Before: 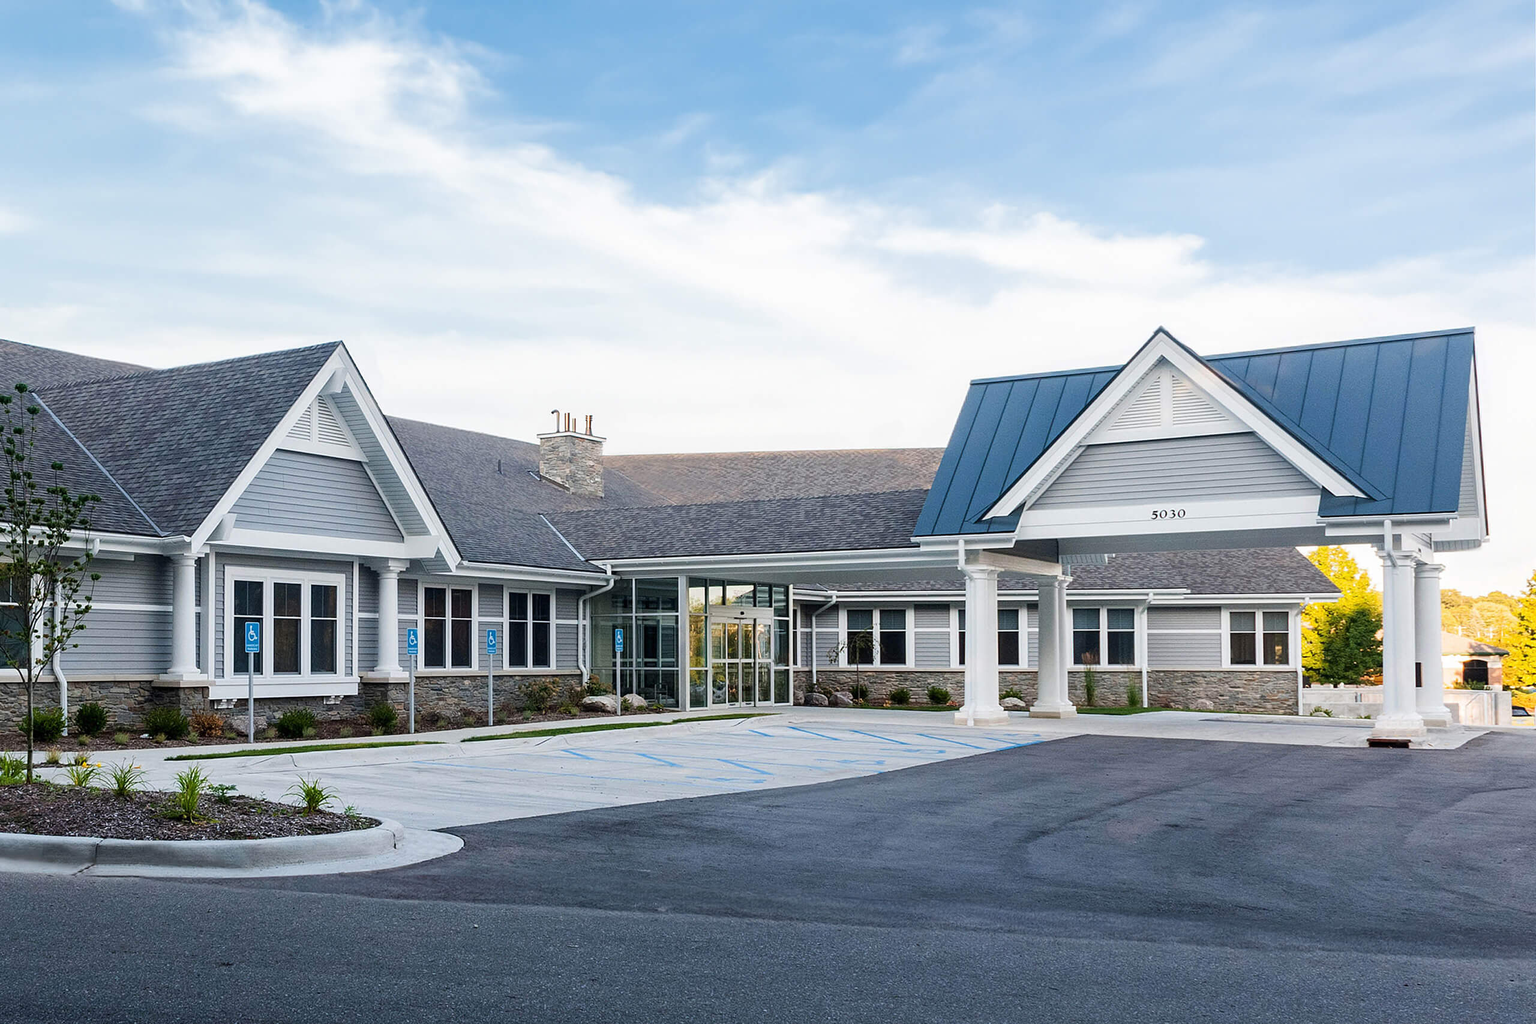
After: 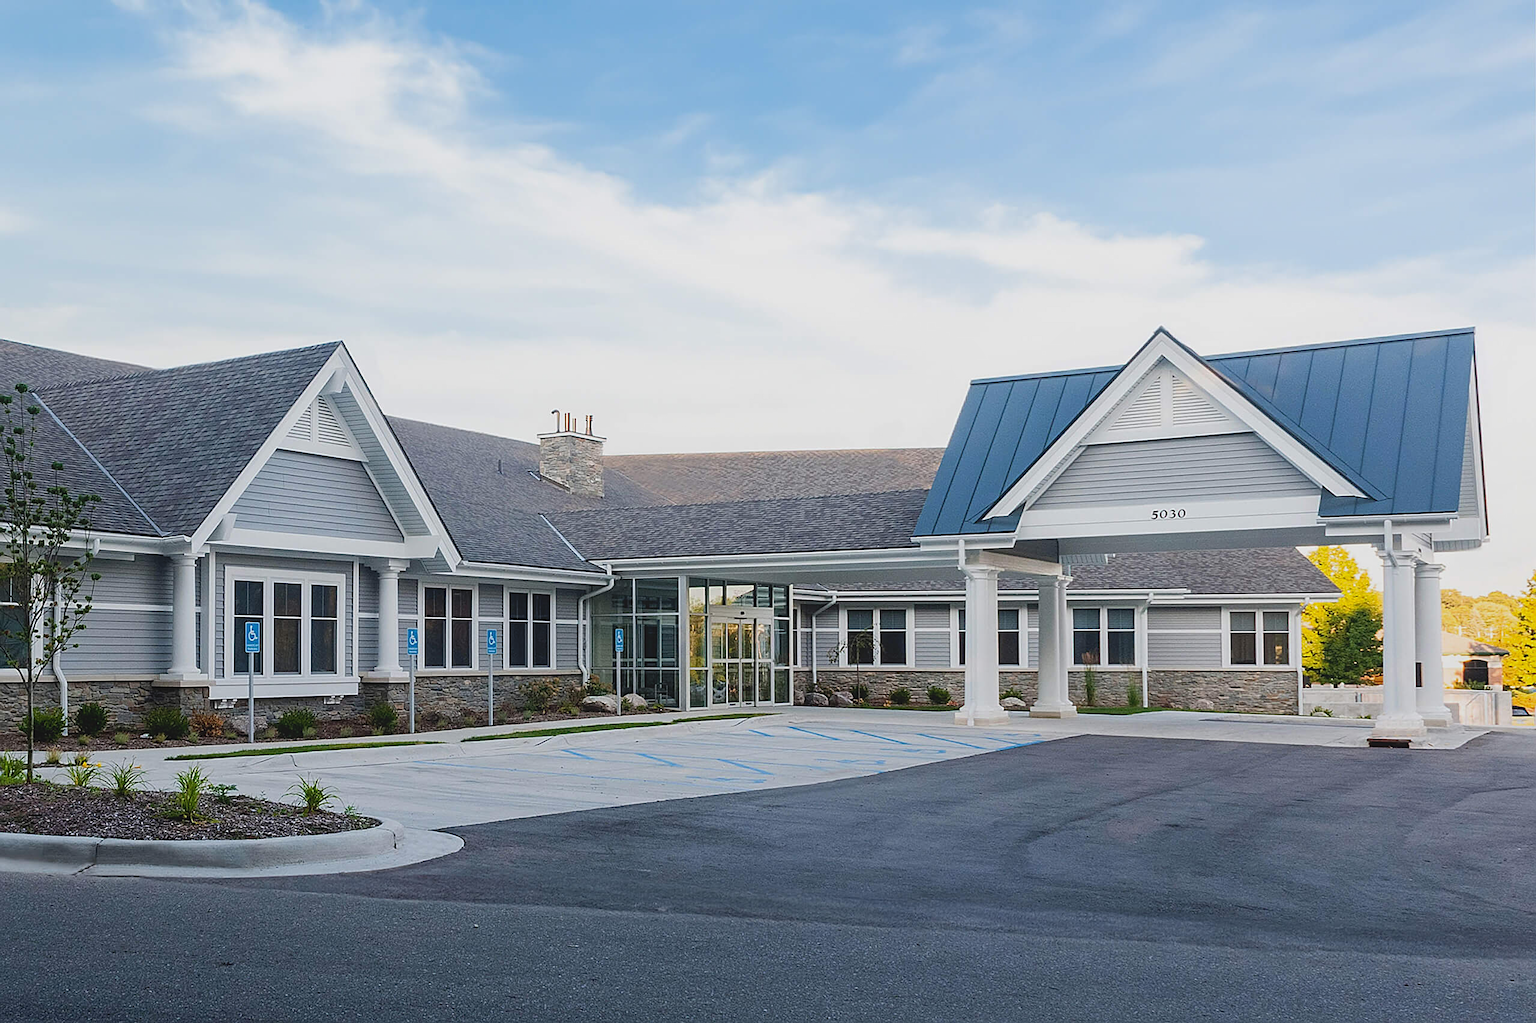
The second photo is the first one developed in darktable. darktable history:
sharpen: amount 0.473
local contrast: highlights 68%, shadows 64%, detail 82%, midtone range 0.324
exposure: exposure -0.173 EV, compensate highlight preservation false
